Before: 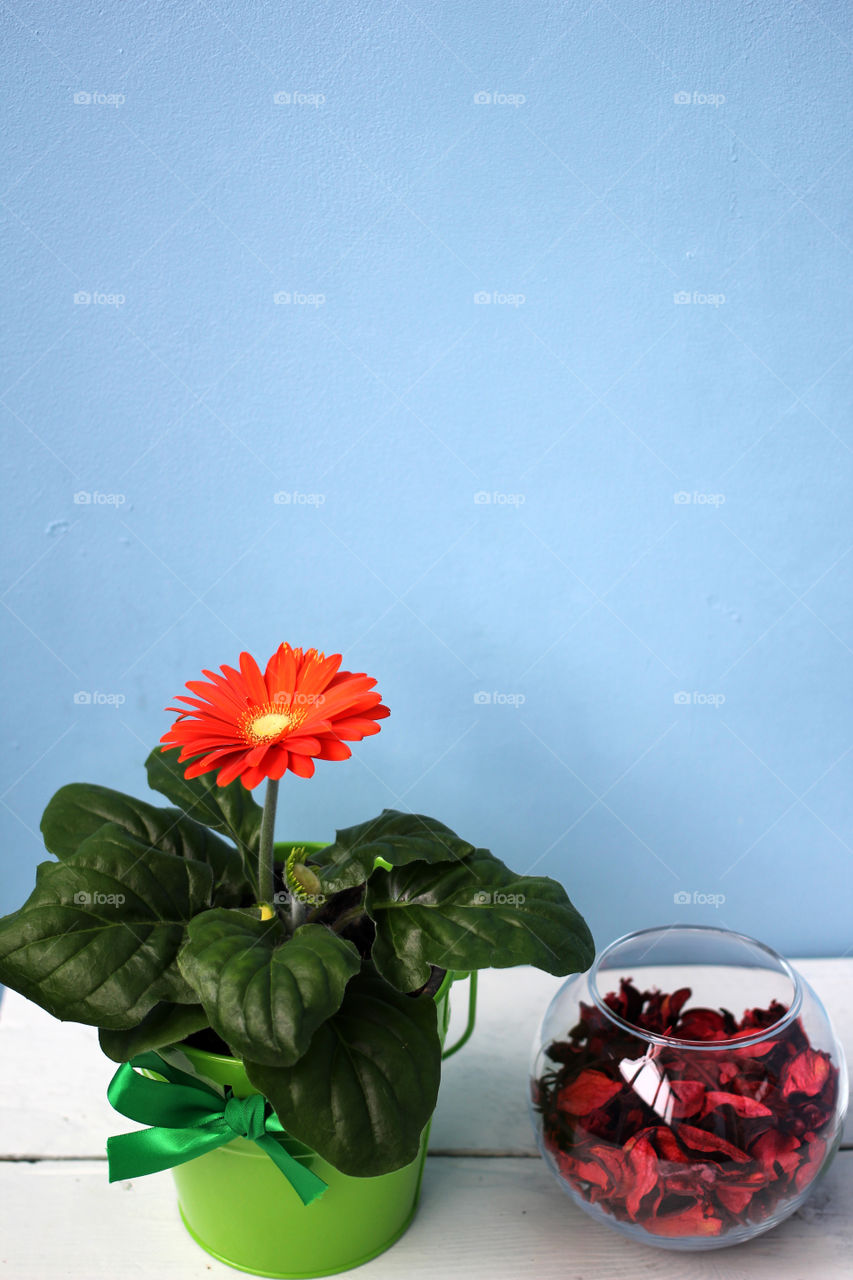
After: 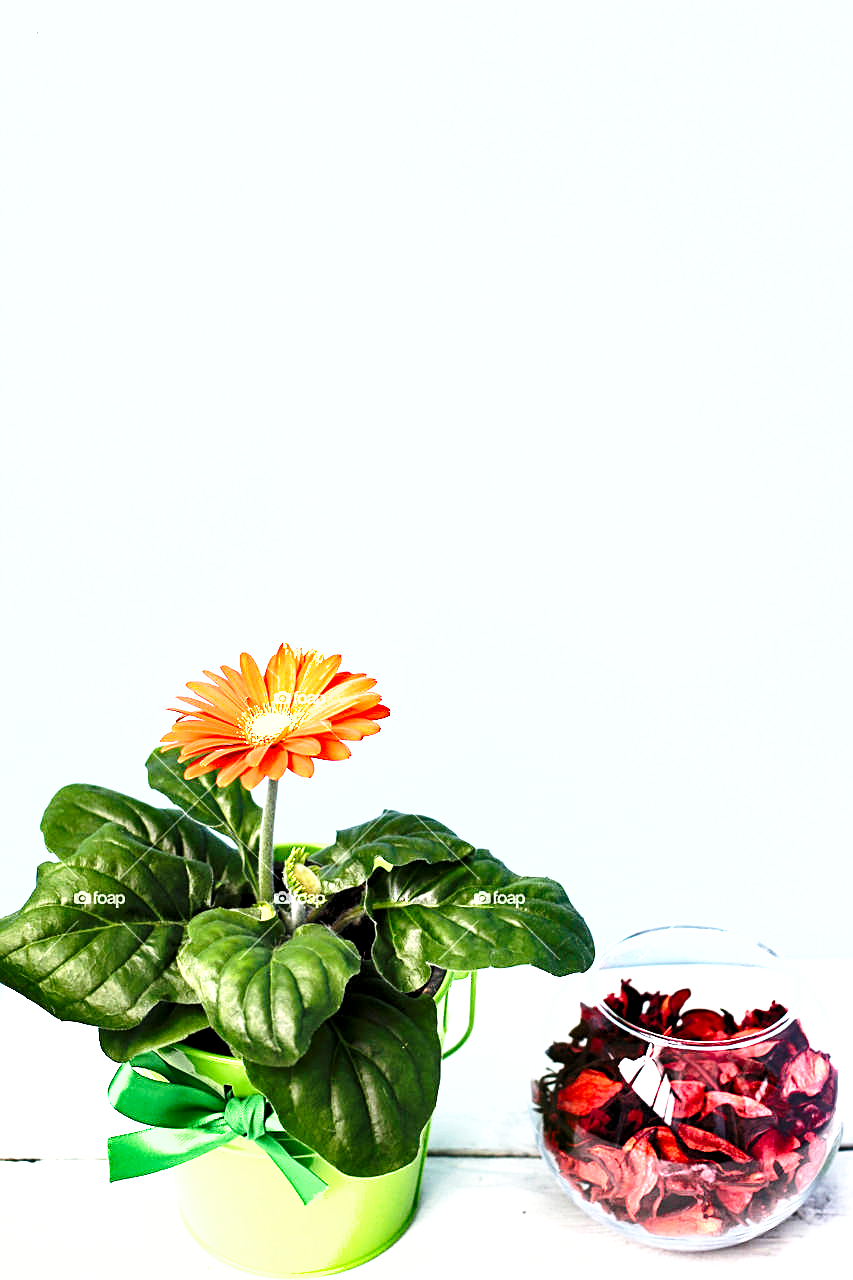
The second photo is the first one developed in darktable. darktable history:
sharpen: on, module defaults
base curve: curves: ch0 [(0, 0) (0.028, 0.03) (0.121, 0.232) (0.46, 0.748) (0.859, 0.968) (1, 1)], preserve colors none
shadows and highlights: low approximation 0.01, soften with gaussian
exposure: black level correction 0.001, exposure 1.735 EV, compensate highlight preservation false
local contrast: mode bilateral grid, contrast 20, coarseness 50, detail 120%, midtone range 0.2
levels: levels [0.031, 0.5, 0.969]
